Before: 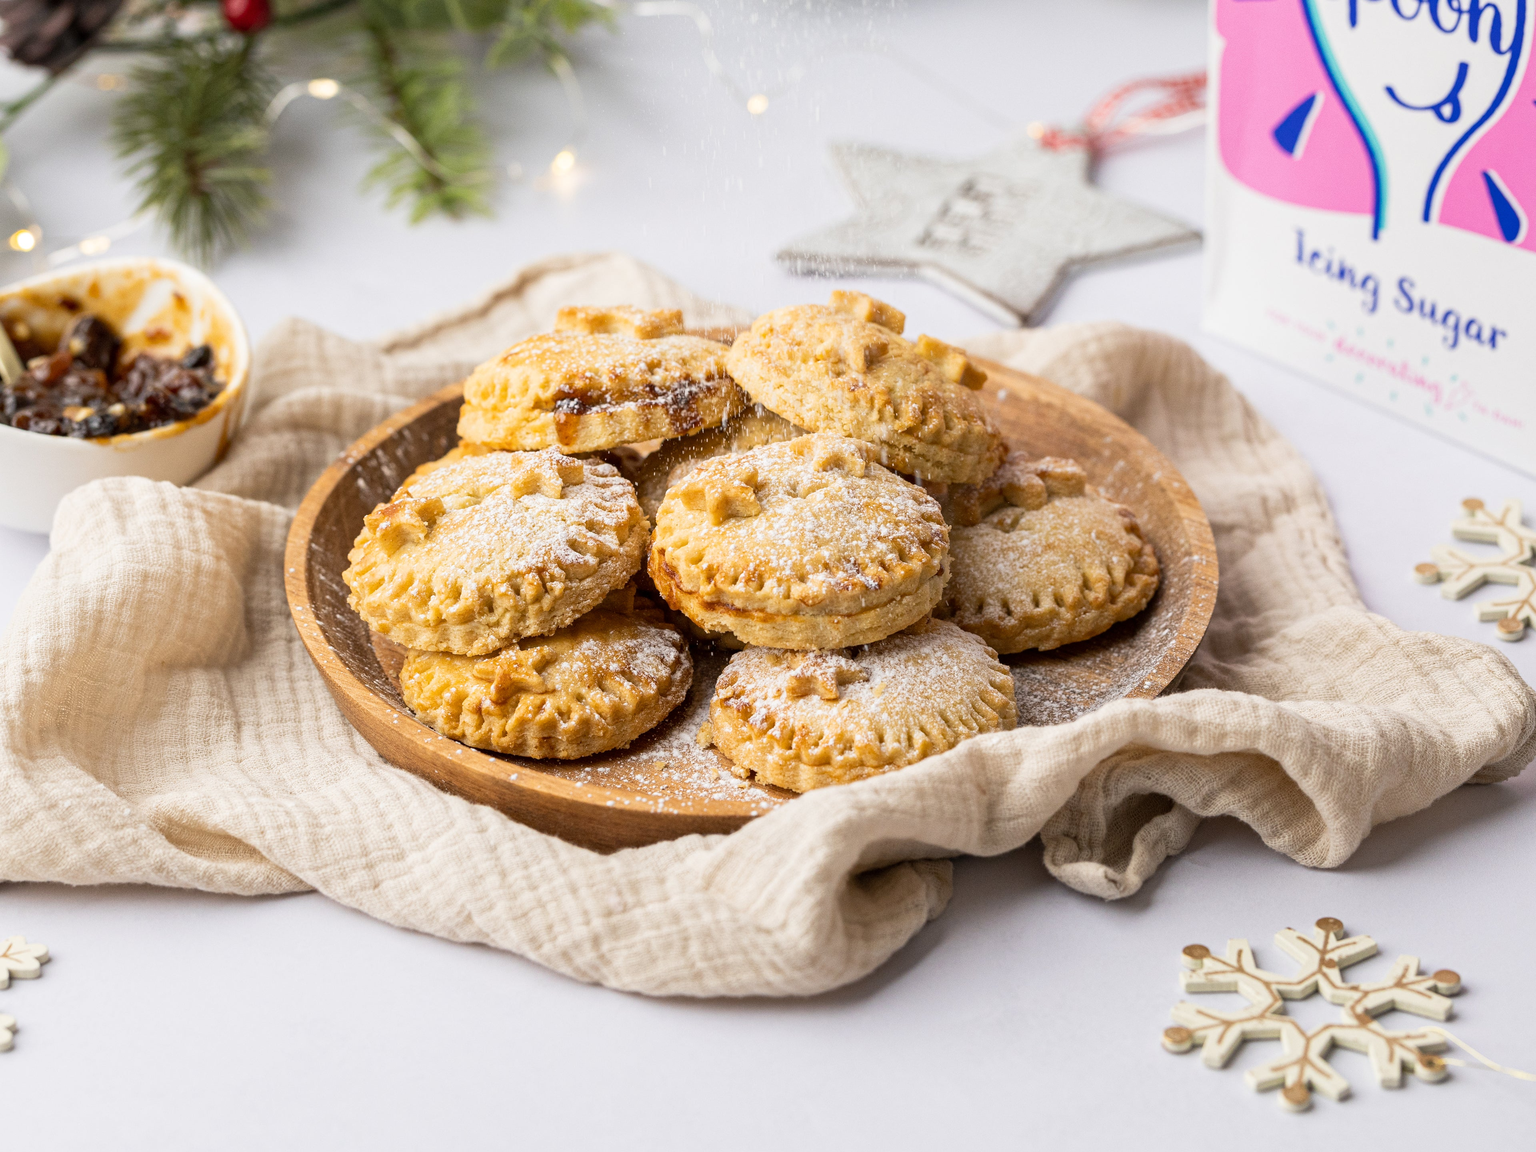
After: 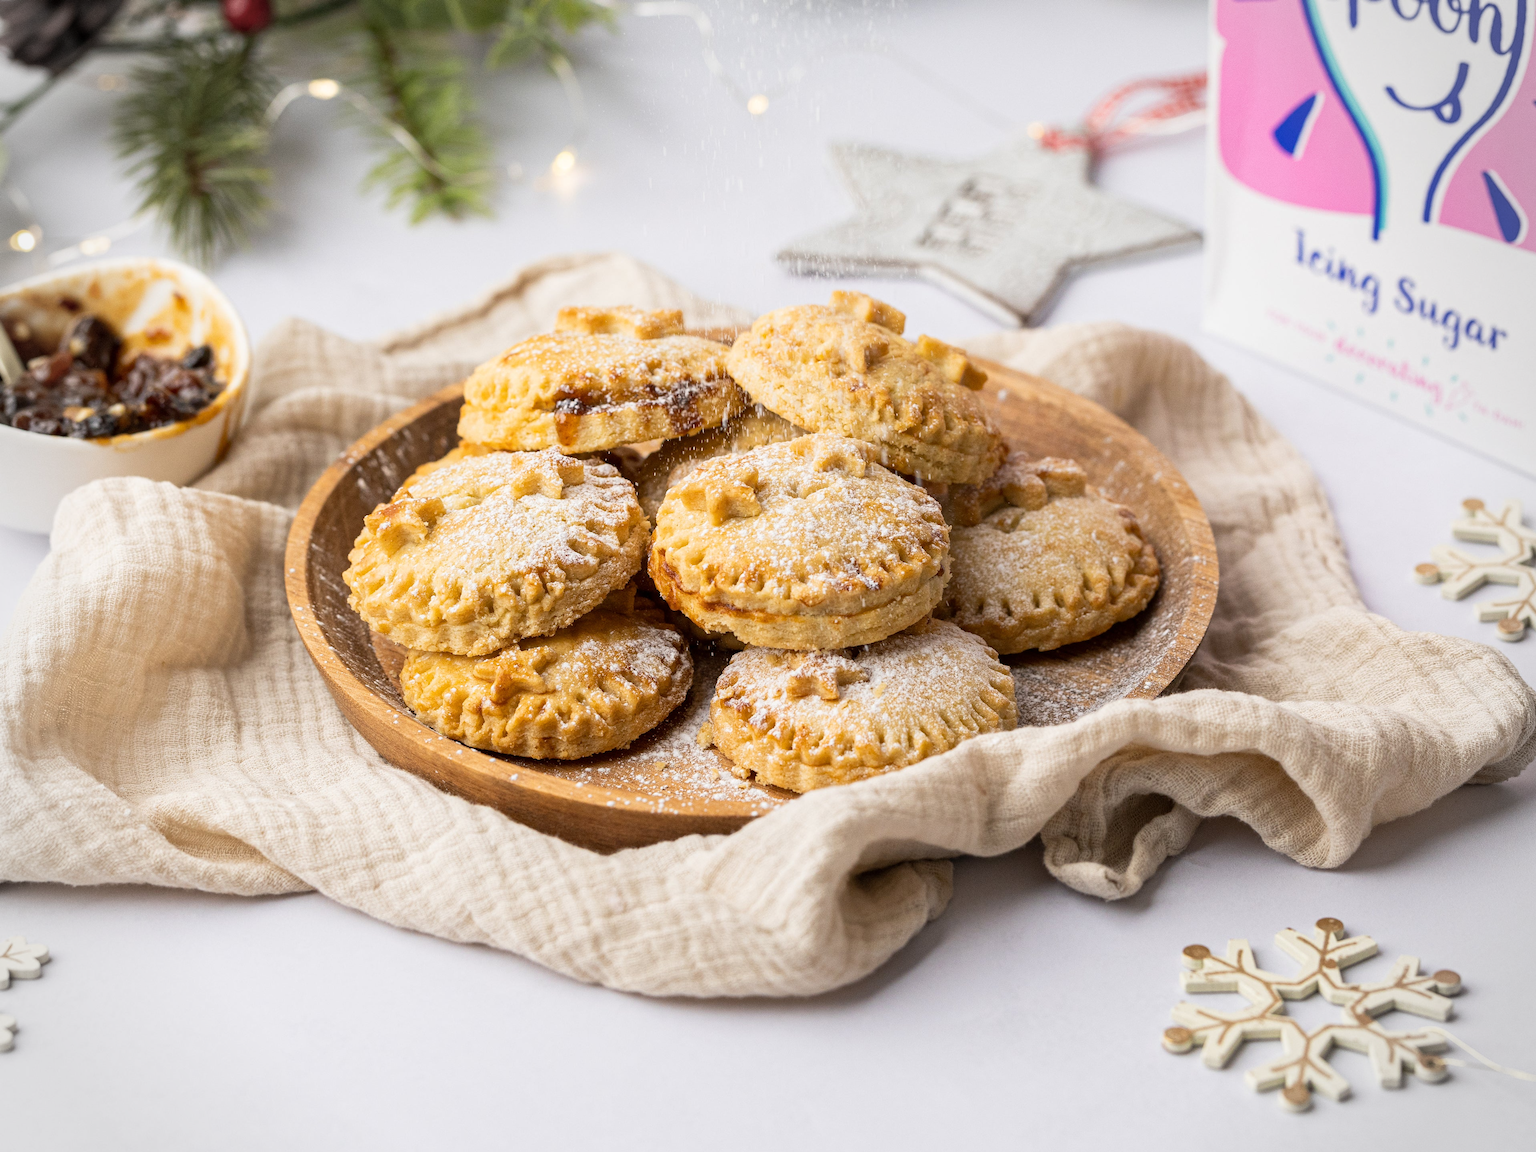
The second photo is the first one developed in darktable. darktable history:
vignetting: fall-off start 87.66%, fall-off radius 24.41%, brightness -0.149
